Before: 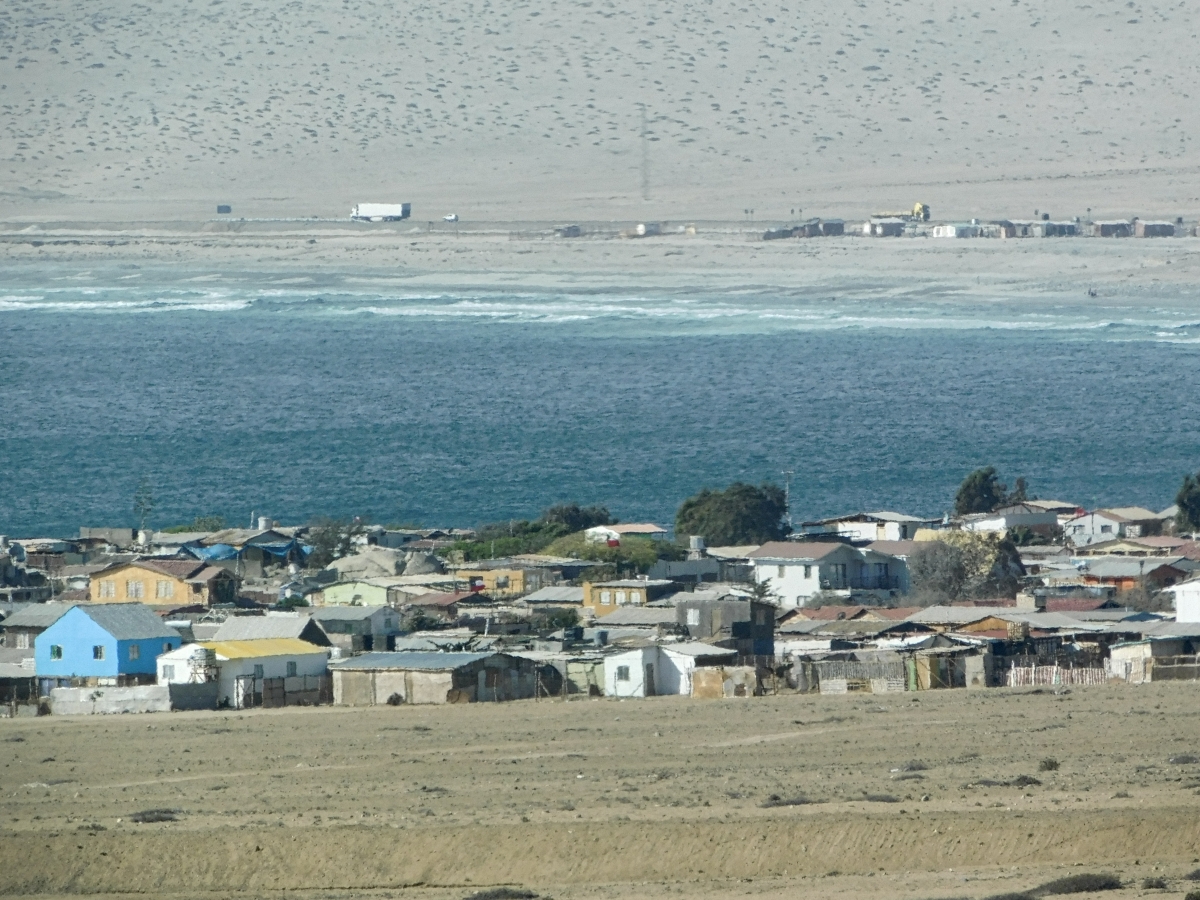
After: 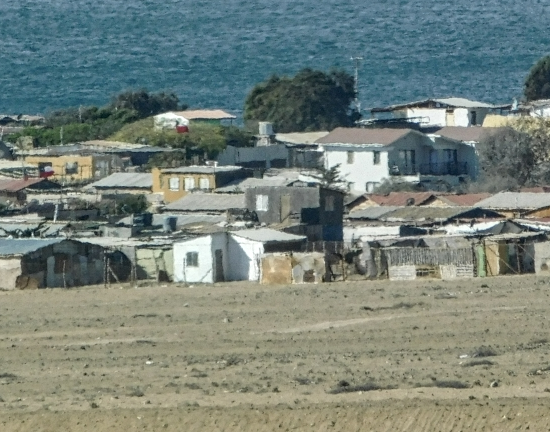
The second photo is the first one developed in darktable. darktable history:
local contrast: on, module defaults
crop: left 35.939%, top 46.018%, right 18.18%, bottom 5.874%
